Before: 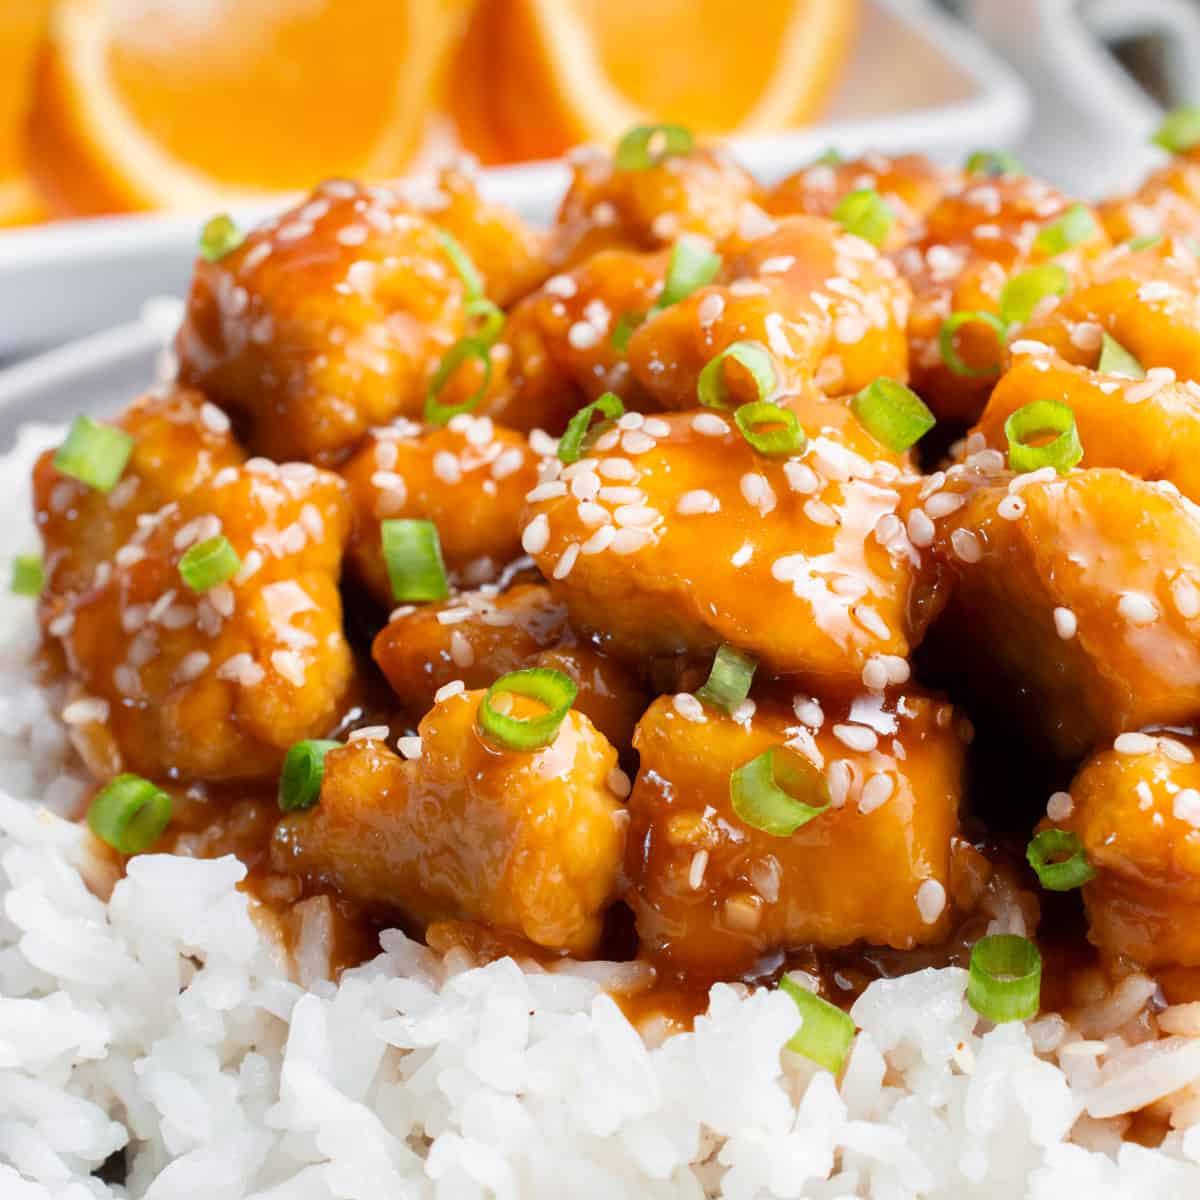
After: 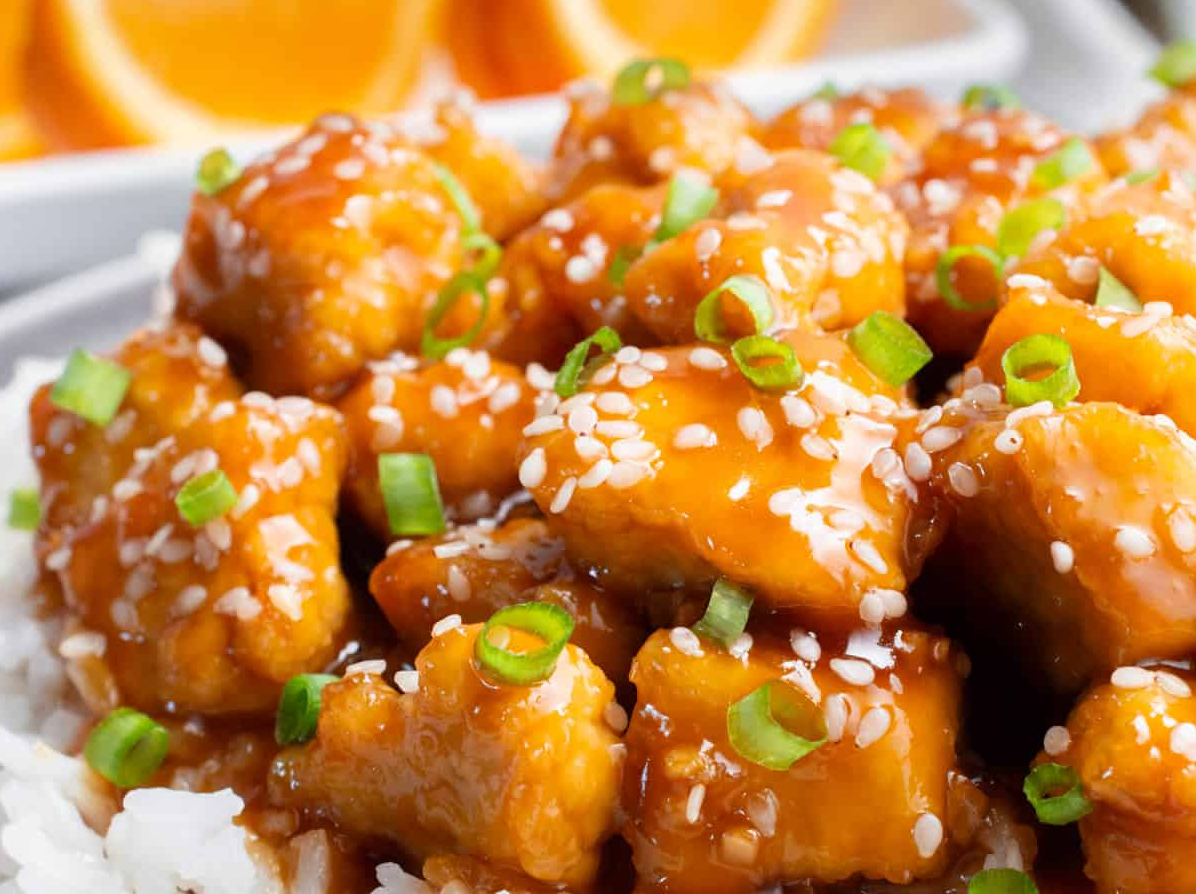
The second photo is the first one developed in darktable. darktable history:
crop: left 0.294%, top 5.537%, bottom 19.918%
